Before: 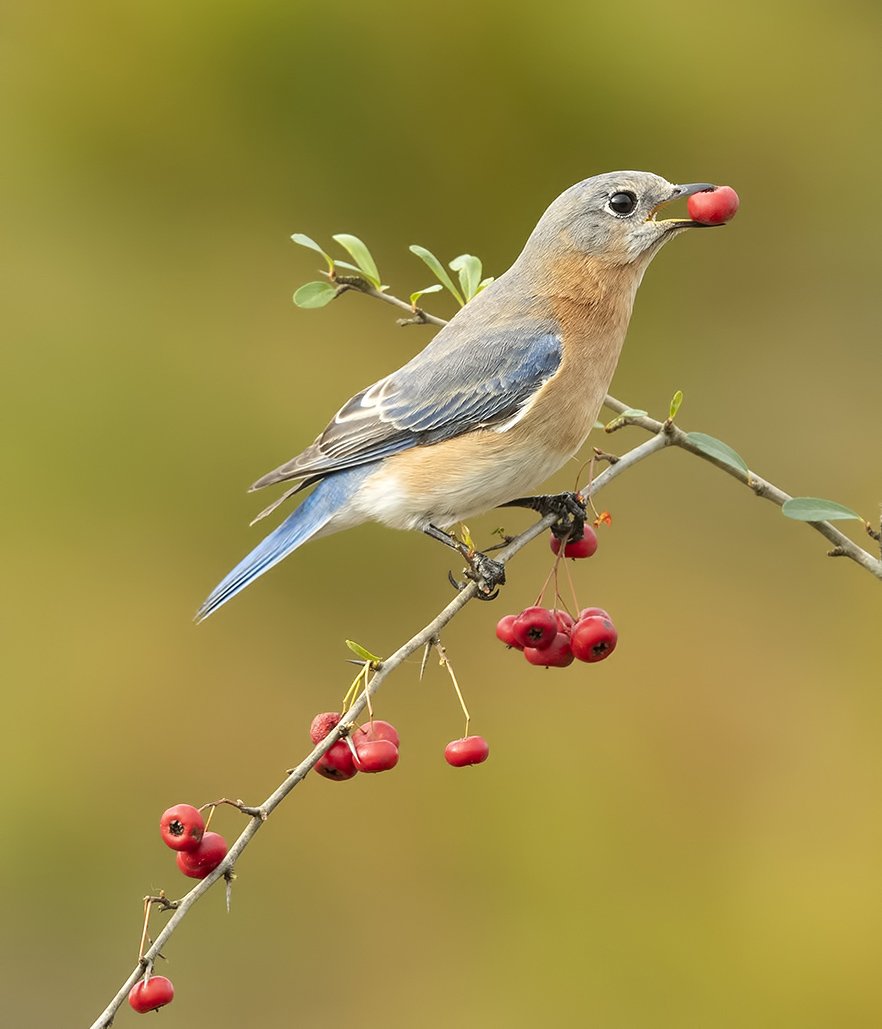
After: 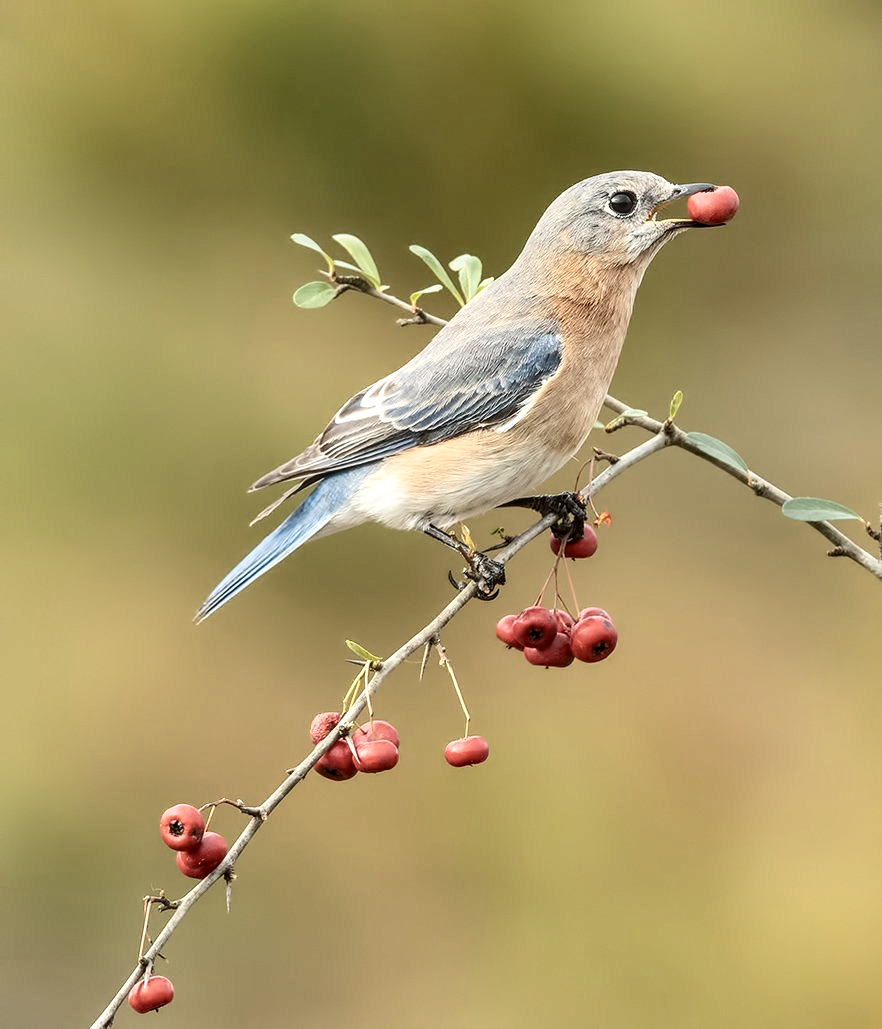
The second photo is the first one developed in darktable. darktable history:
tone equalizer: on, module defaults
contrast brightness saturation: contrast 0.248, saturation -0.315
shadows and highlights: shadows 52.15, highlights -28.35, soften with gaussian
local contrast: on, module defaults
